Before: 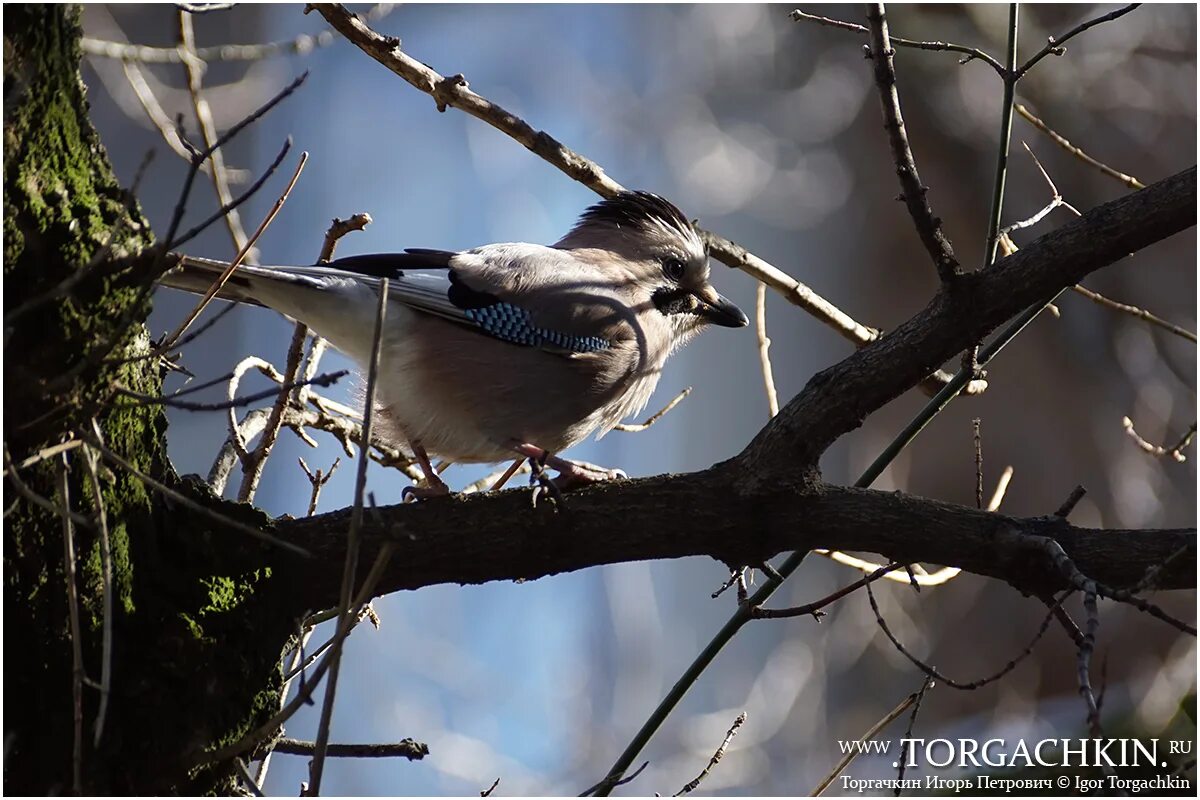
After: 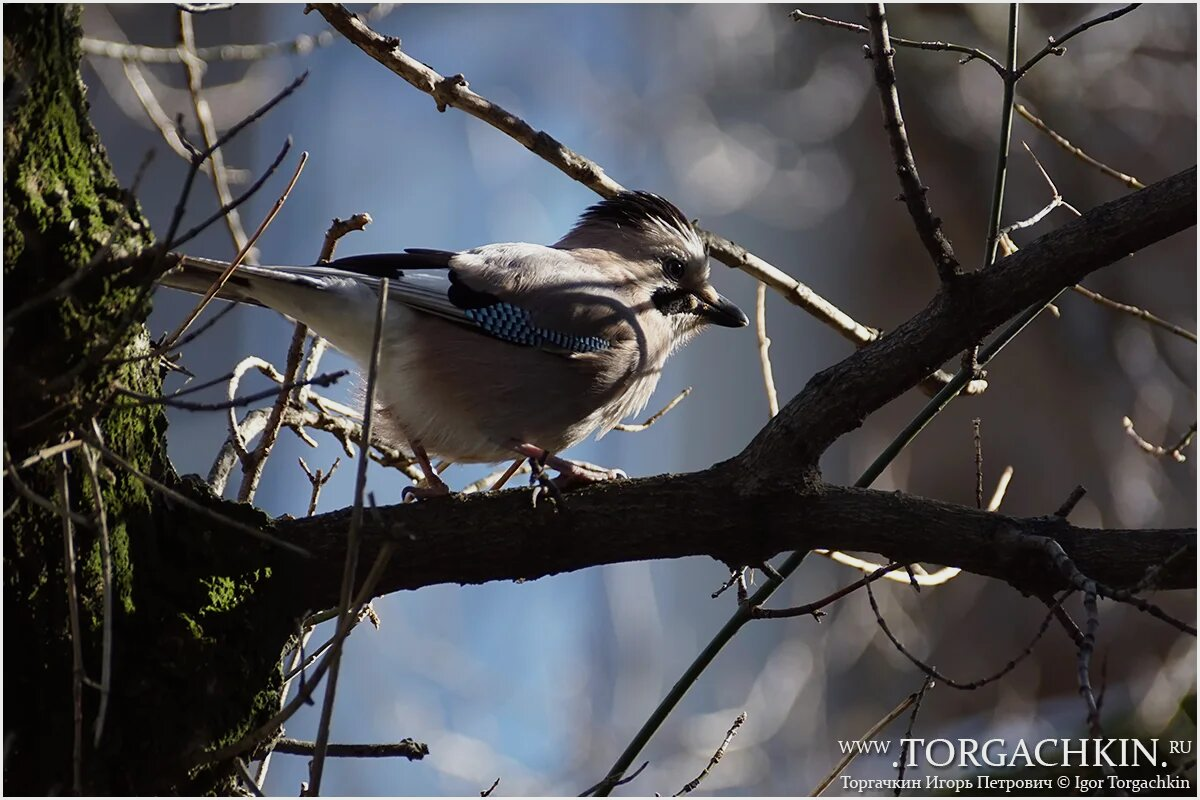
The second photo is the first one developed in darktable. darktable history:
exposure: exposure -0.262 EV, compensate highlight preservation false
